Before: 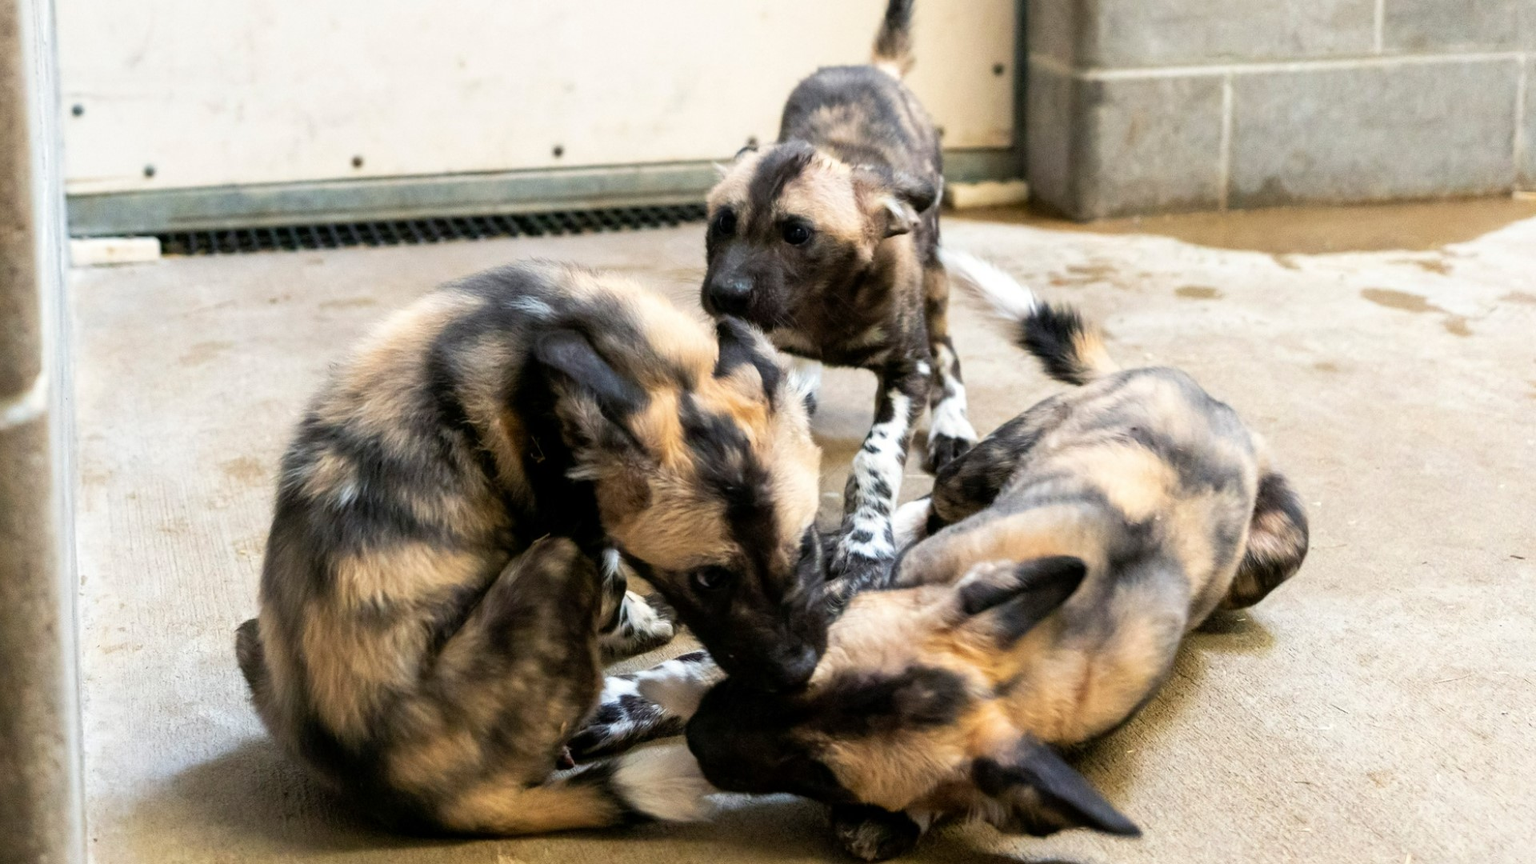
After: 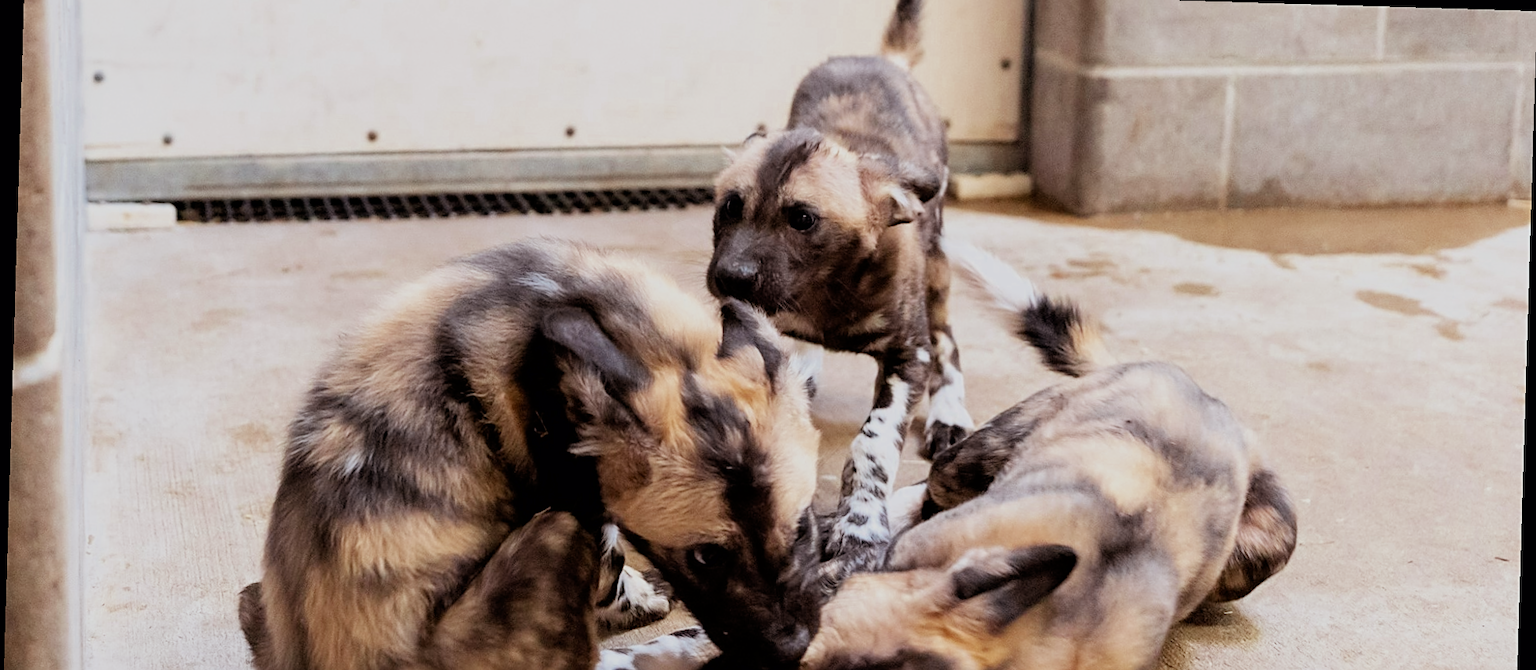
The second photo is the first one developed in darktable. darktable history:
exposure: exposure 0.2 EV, compensate highlight preservation false
crop: top 3.857%, bottom 21.132%
rotate and perspective: rotation 1.72°, automatic cropping off
color zones: curves: ch0 [(0, 0.5) (0.125, 0.4) (0.25, 0.5) (0.375, 0.4) (0.5, 0.4) (0.625, 0.35) (0.75, 0.35) (0.875, 0.5)]; ch1 [(0, 0.35) (0.125, 0.45) (0.25, 0.35) (0.375, 0.35) (0.5, 0.35) (0.625, 0.35) (0.75, 0.45) (0.875, 0.35)]; ch2 [(0, 0.6) (0.125, 0.5) (0.25, 0.5) (0.375, 0.6) (0.5, 0.6) (0.625, 0.5) (0.75, 0.5) (0.875, 0.5)]
white balance: red 1.009, blue 1.027
filmic rgb: black relative exposure -7.65 EV, white relative exposure 4.56 EV, hardness 3.61, color science v6 (2022)
rgb levels: mode RGB, independent channels, levels [[0, 0.474, 1], [0, 0.5, 1], [0, 0.5, 1]]
sharpen: on, module defaults
